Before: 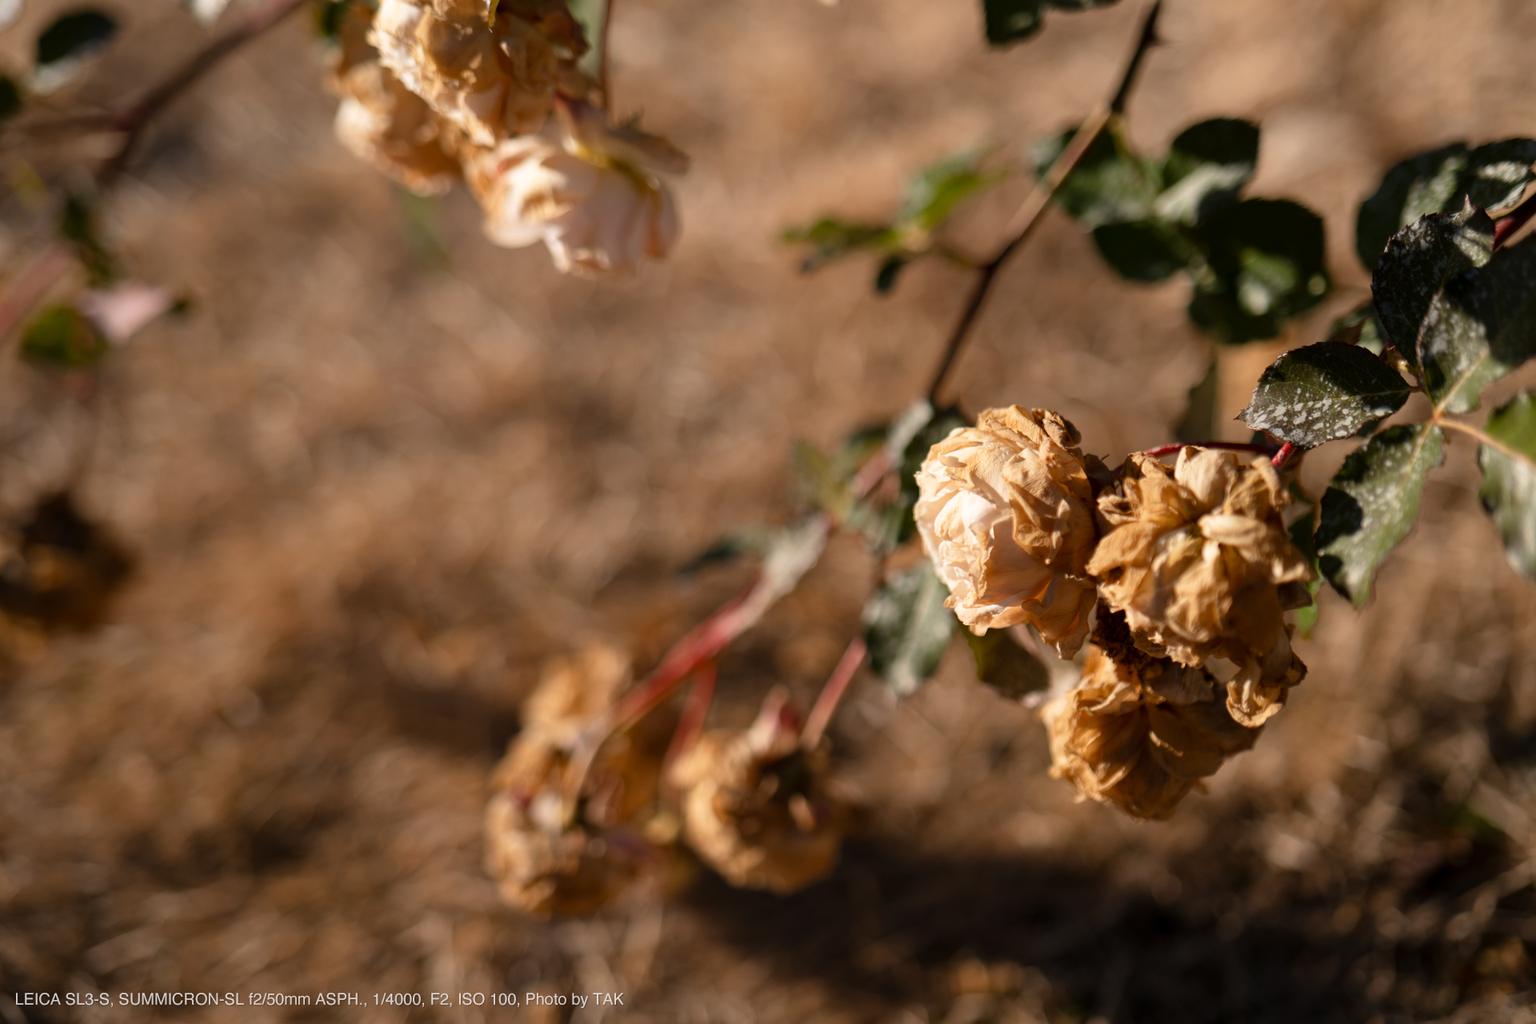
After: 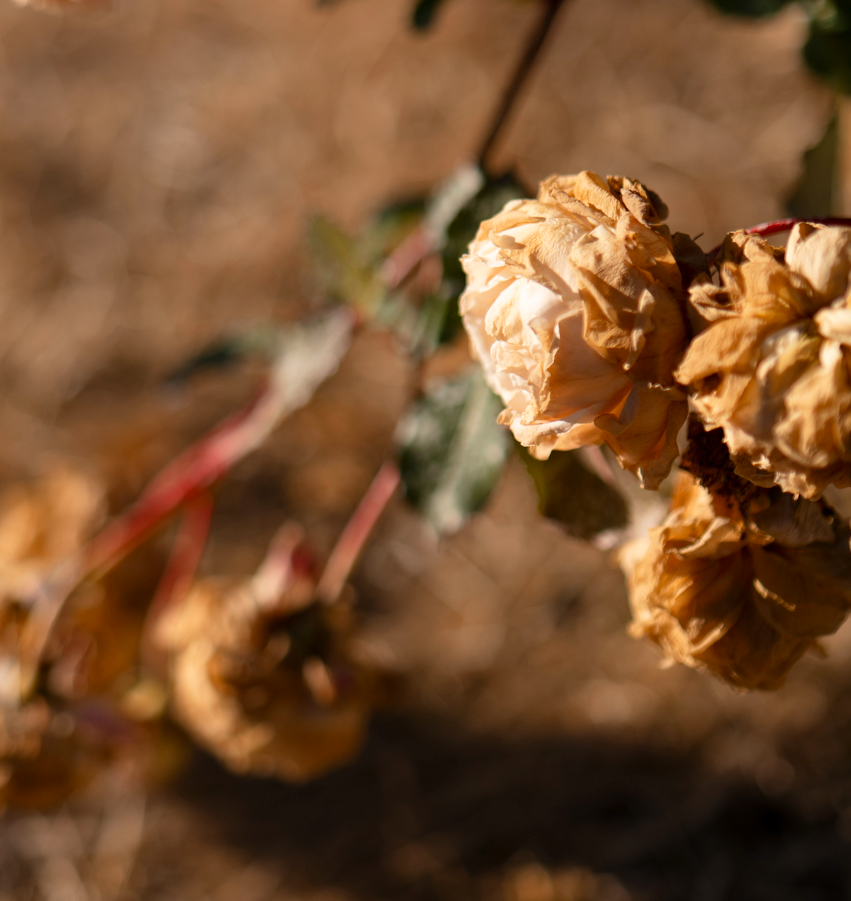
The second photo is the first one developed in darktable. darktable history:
crop: left 35.58%, top 26.233%, right 20.083%, bottom 3.353%
contrast brightness saturation: saturation 0.126
